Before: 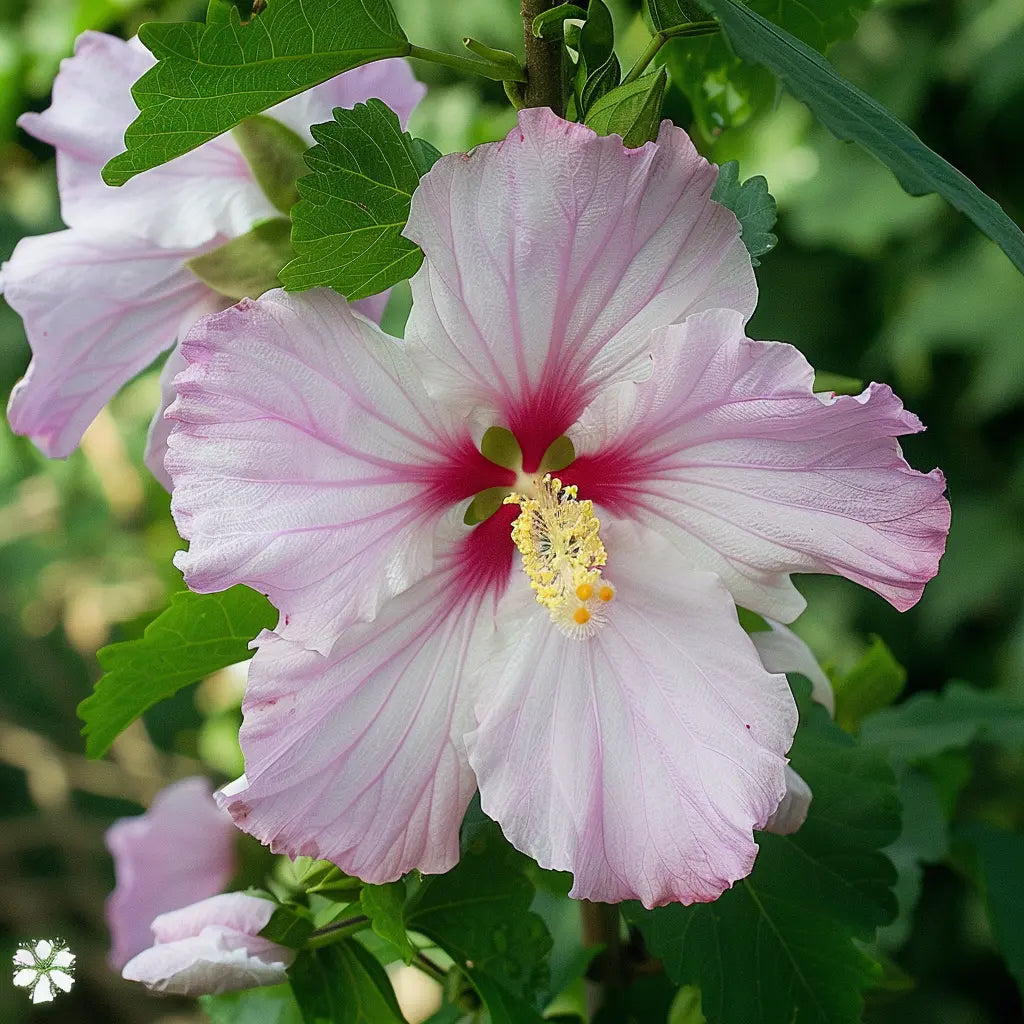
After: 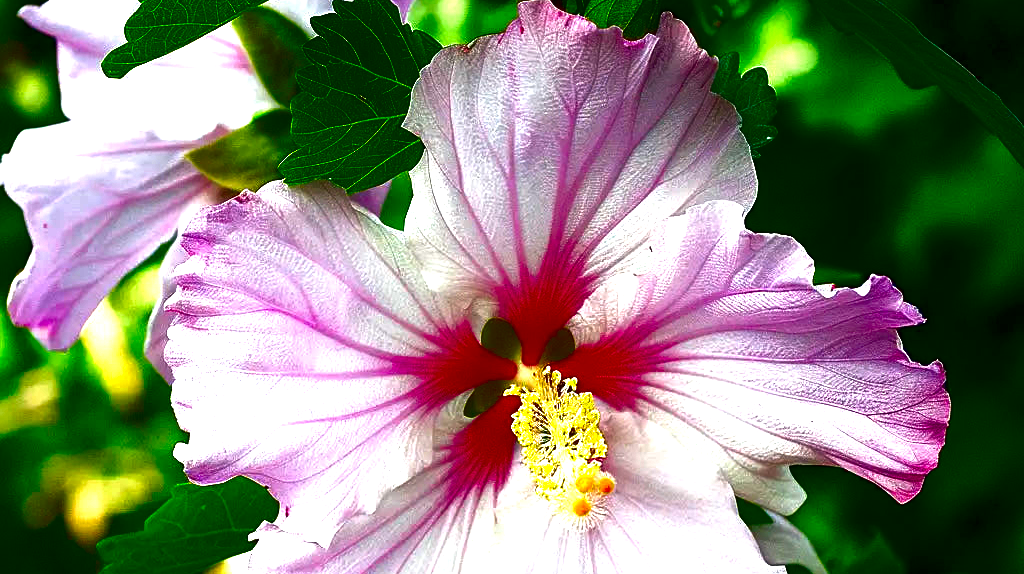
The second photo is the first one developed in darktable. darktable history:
exposure: exposure 1.061 EV, compensate highlight preservation false
contrast brightness saturation: brightness -1, saturation 1
crop and rotate: top 10.605%, bottom 33.274%
